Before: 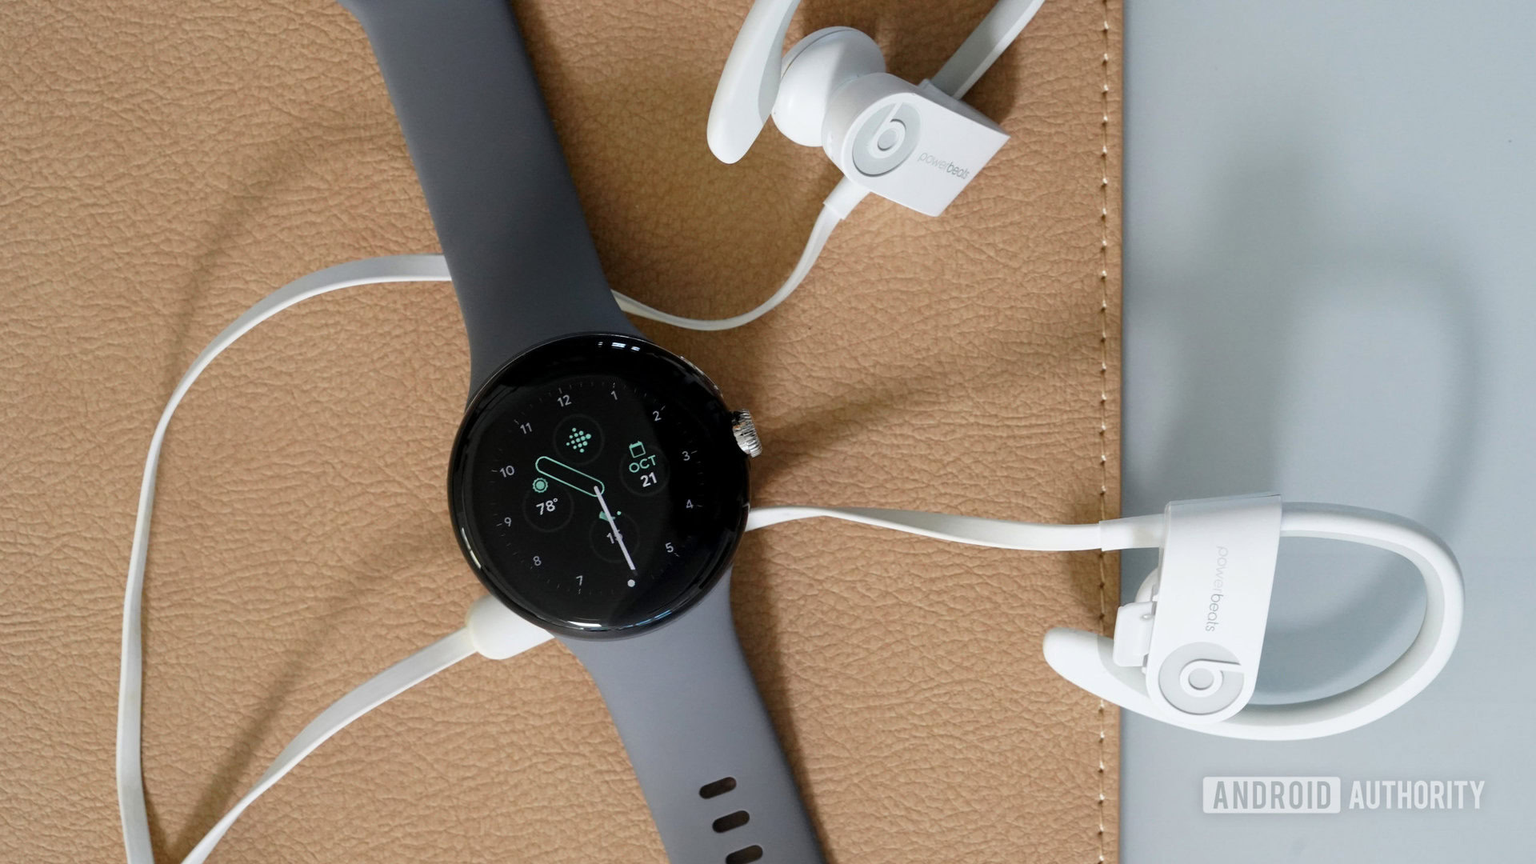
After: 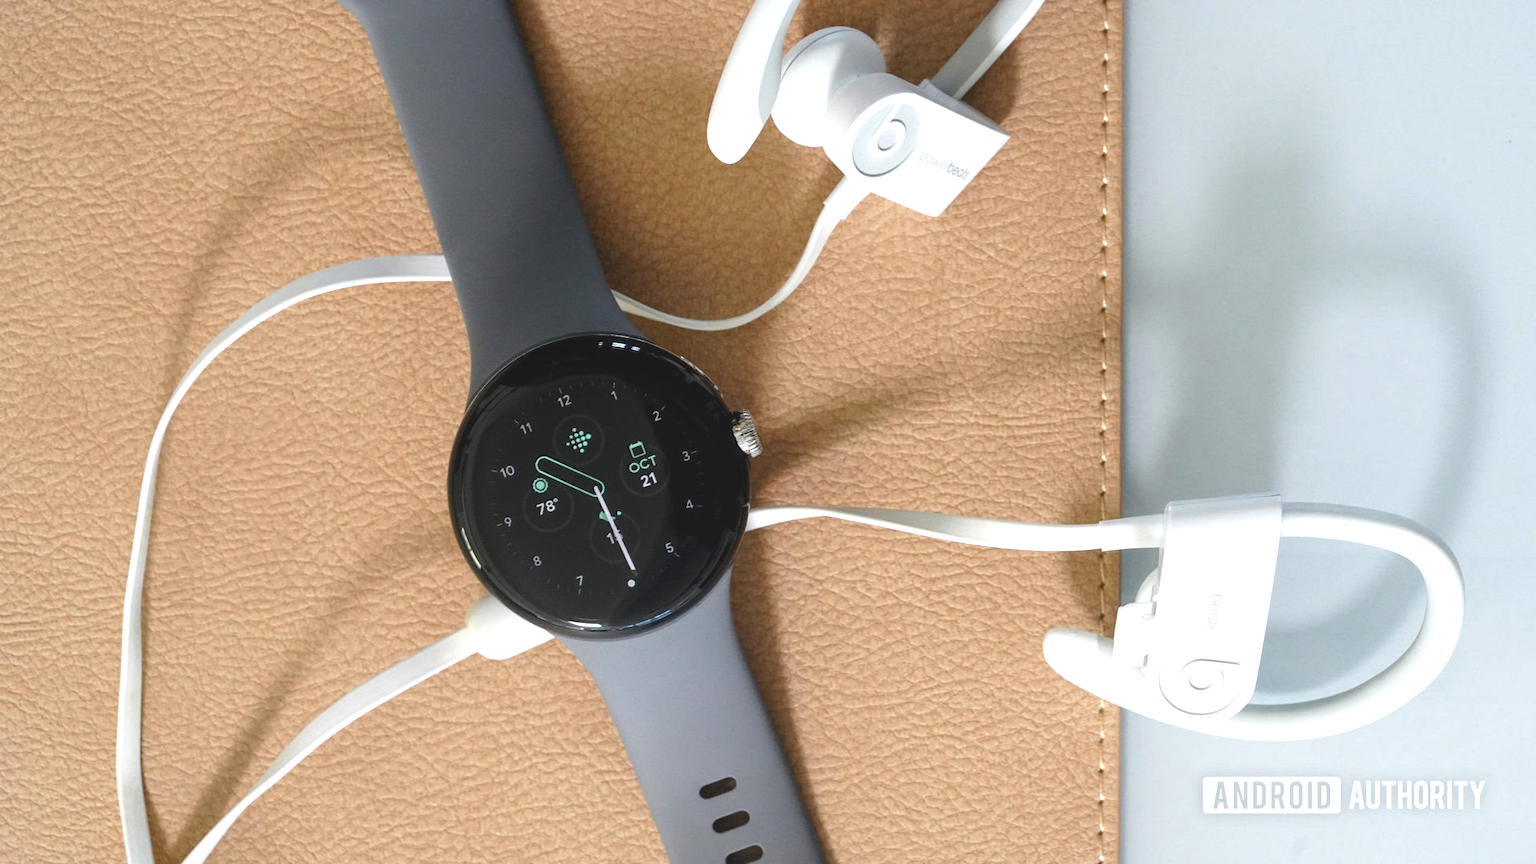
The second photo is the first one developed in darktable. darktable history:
exposure: black level correction -0.005, exposure 0.622 EV, compensate highlight preservation false
local contrast: detail 110%
